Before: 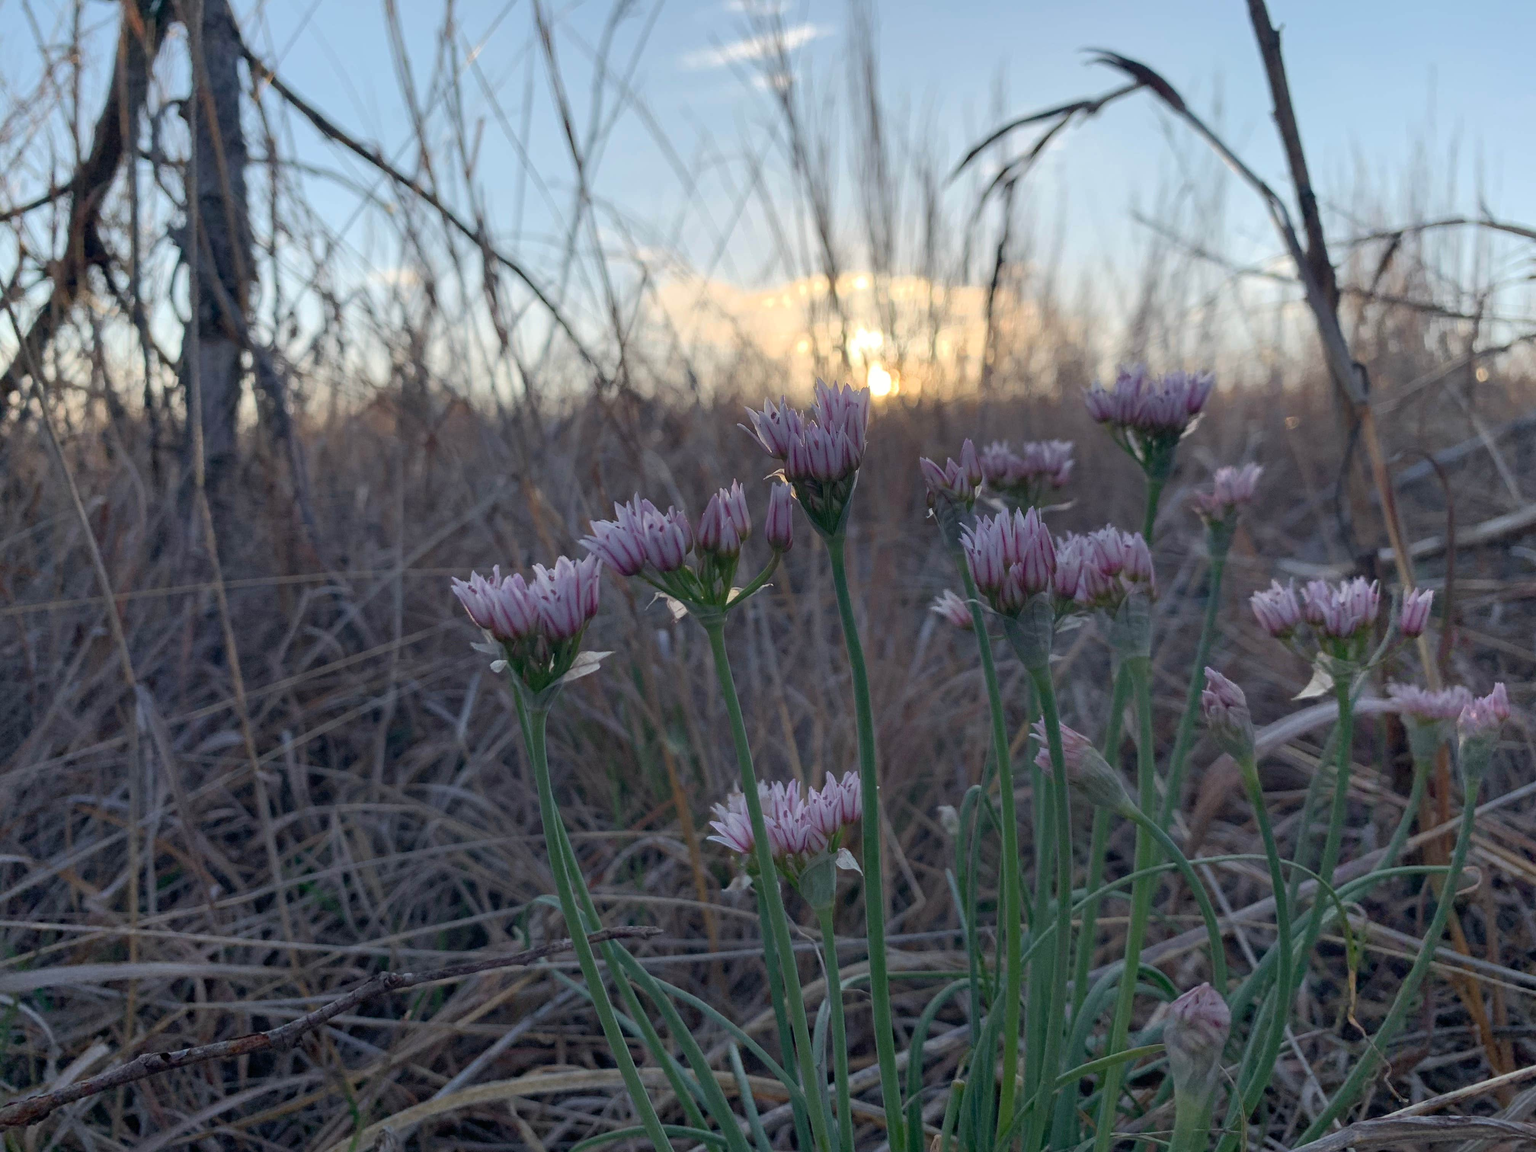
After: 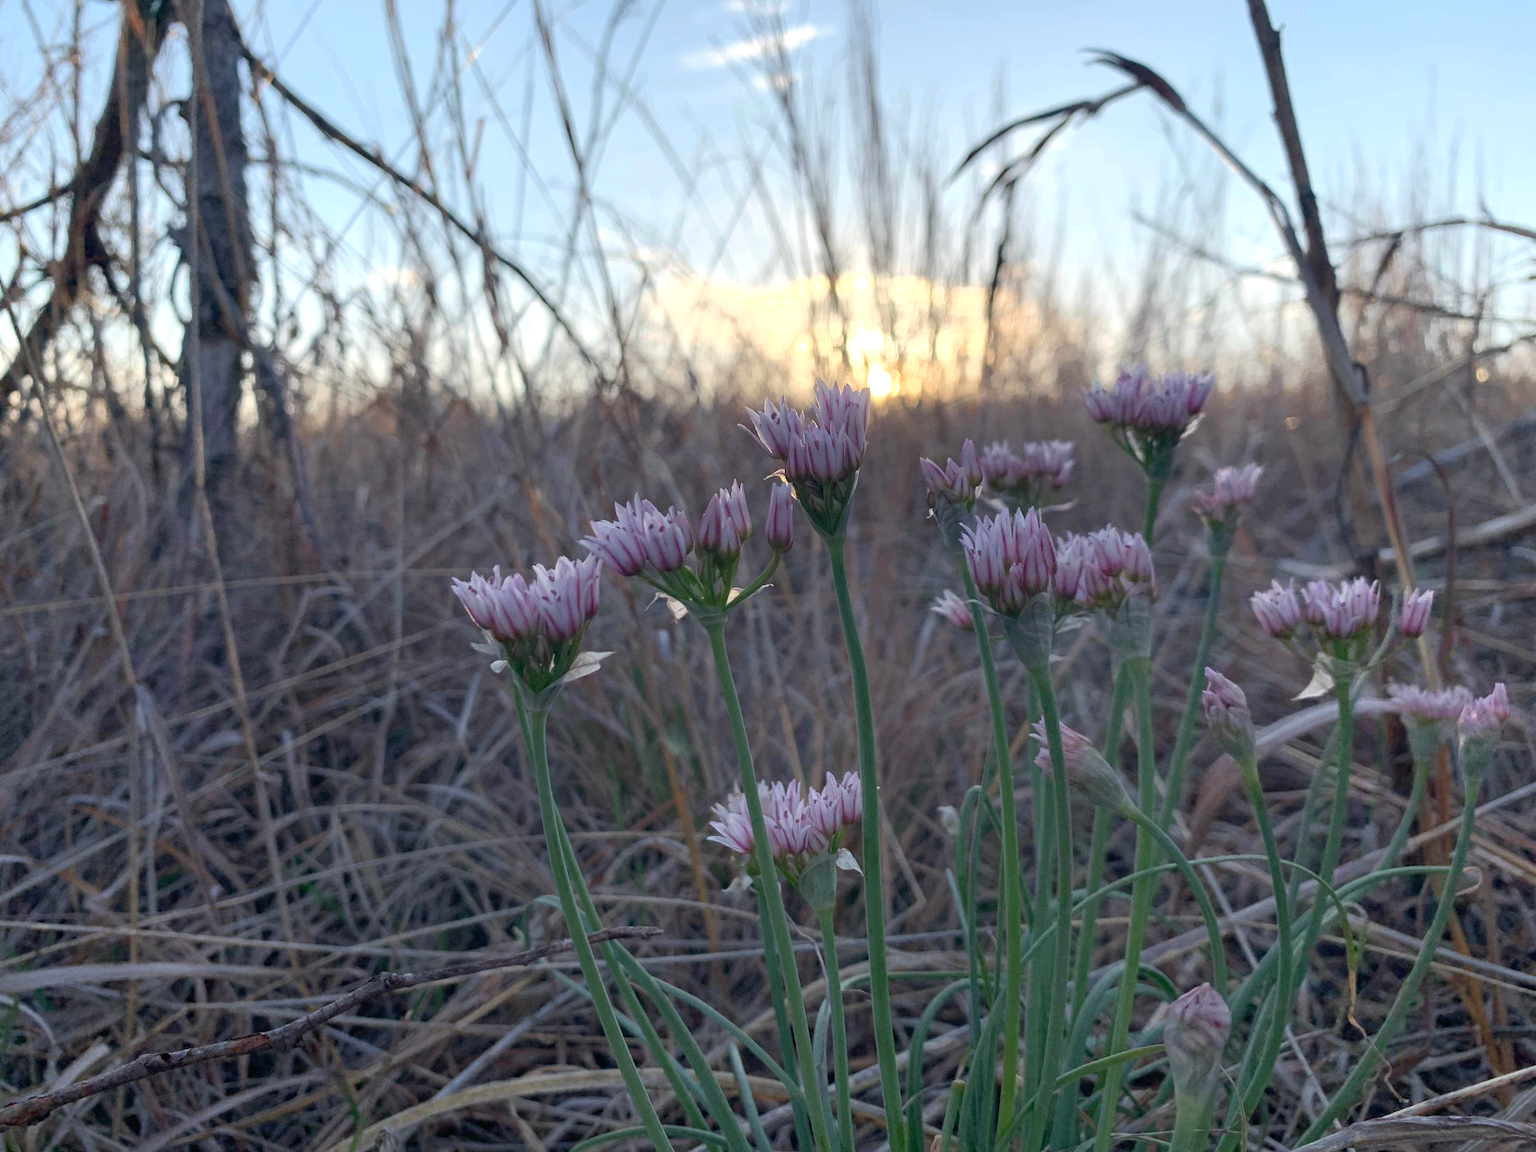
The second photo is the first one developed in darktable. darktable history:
exposure: black level correction 0, exposure 0.399 EV, compensate highlight preservation false
